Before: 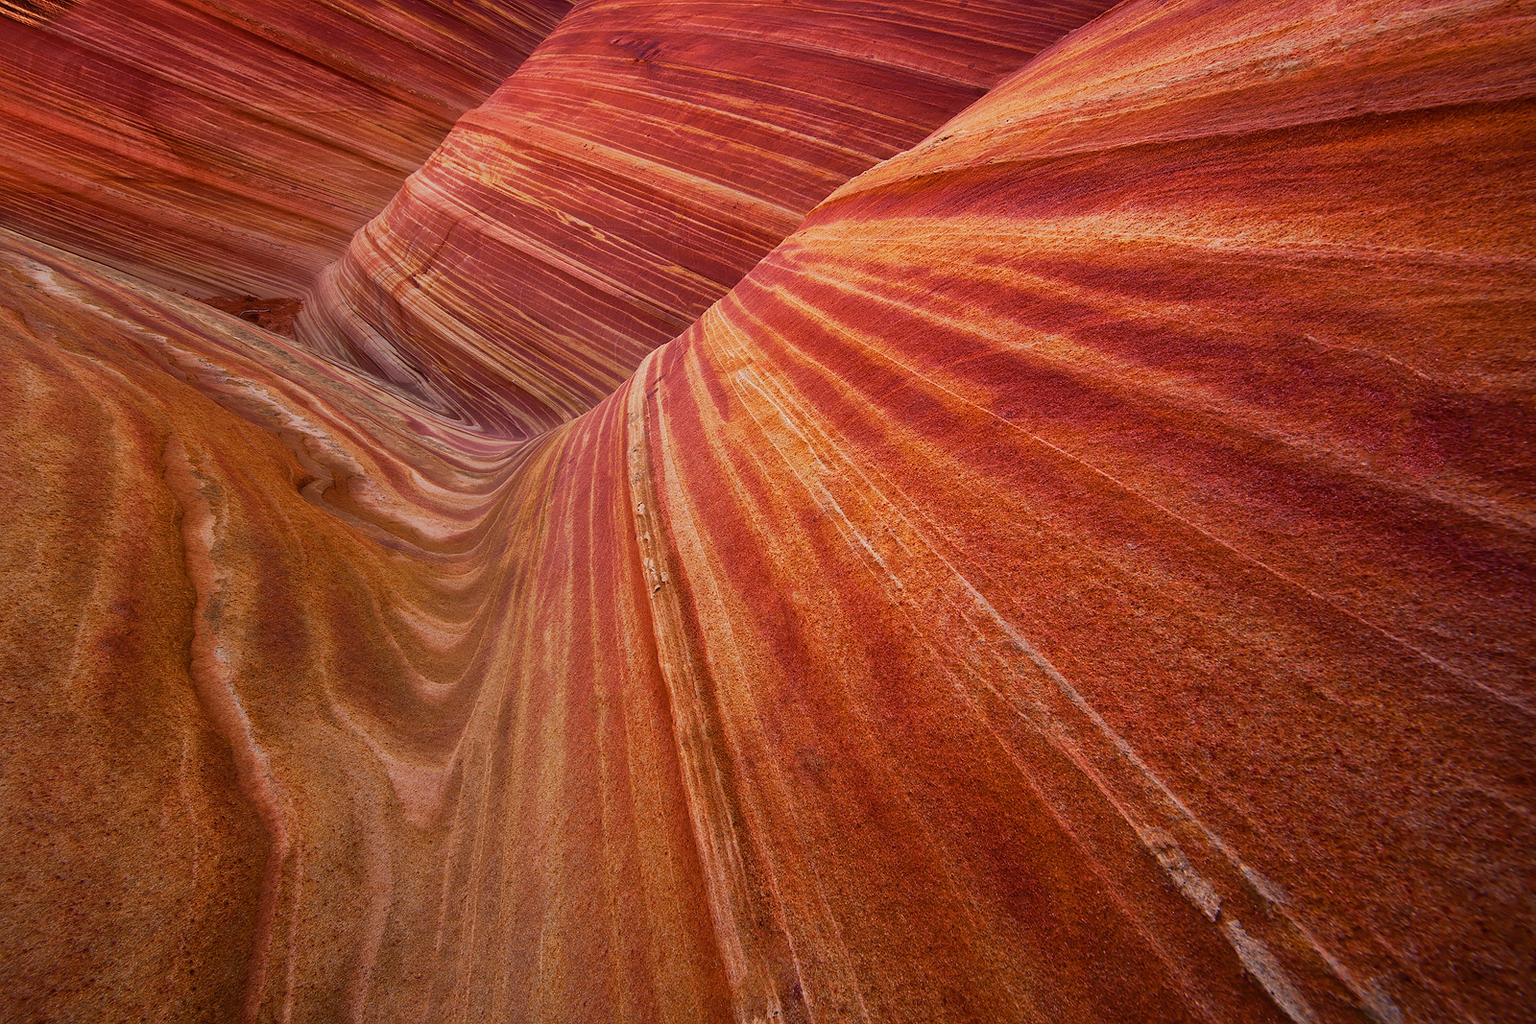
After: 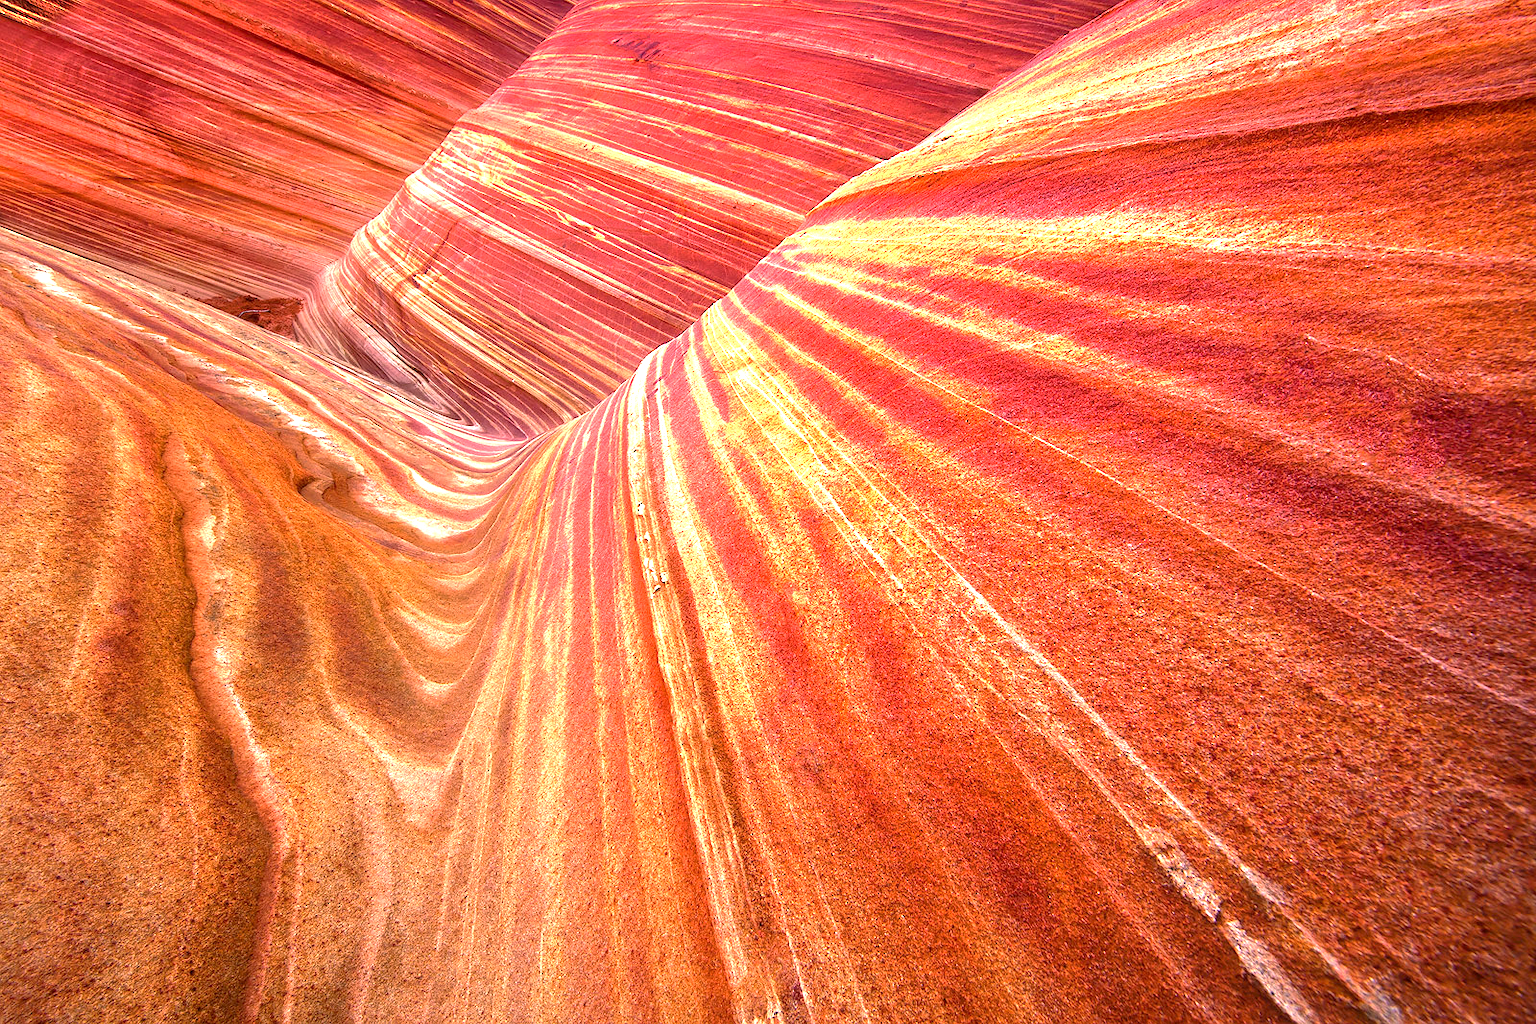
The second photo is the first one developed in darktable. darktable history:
local contrast: shadows 97%, midtone range 0.494
base curve: curves: ch0 [(0, 0) (0.74, 0.67) (1, 1)], preserve colors none
exposure: exposure 2.014 EV, compensate highlight preservation false
